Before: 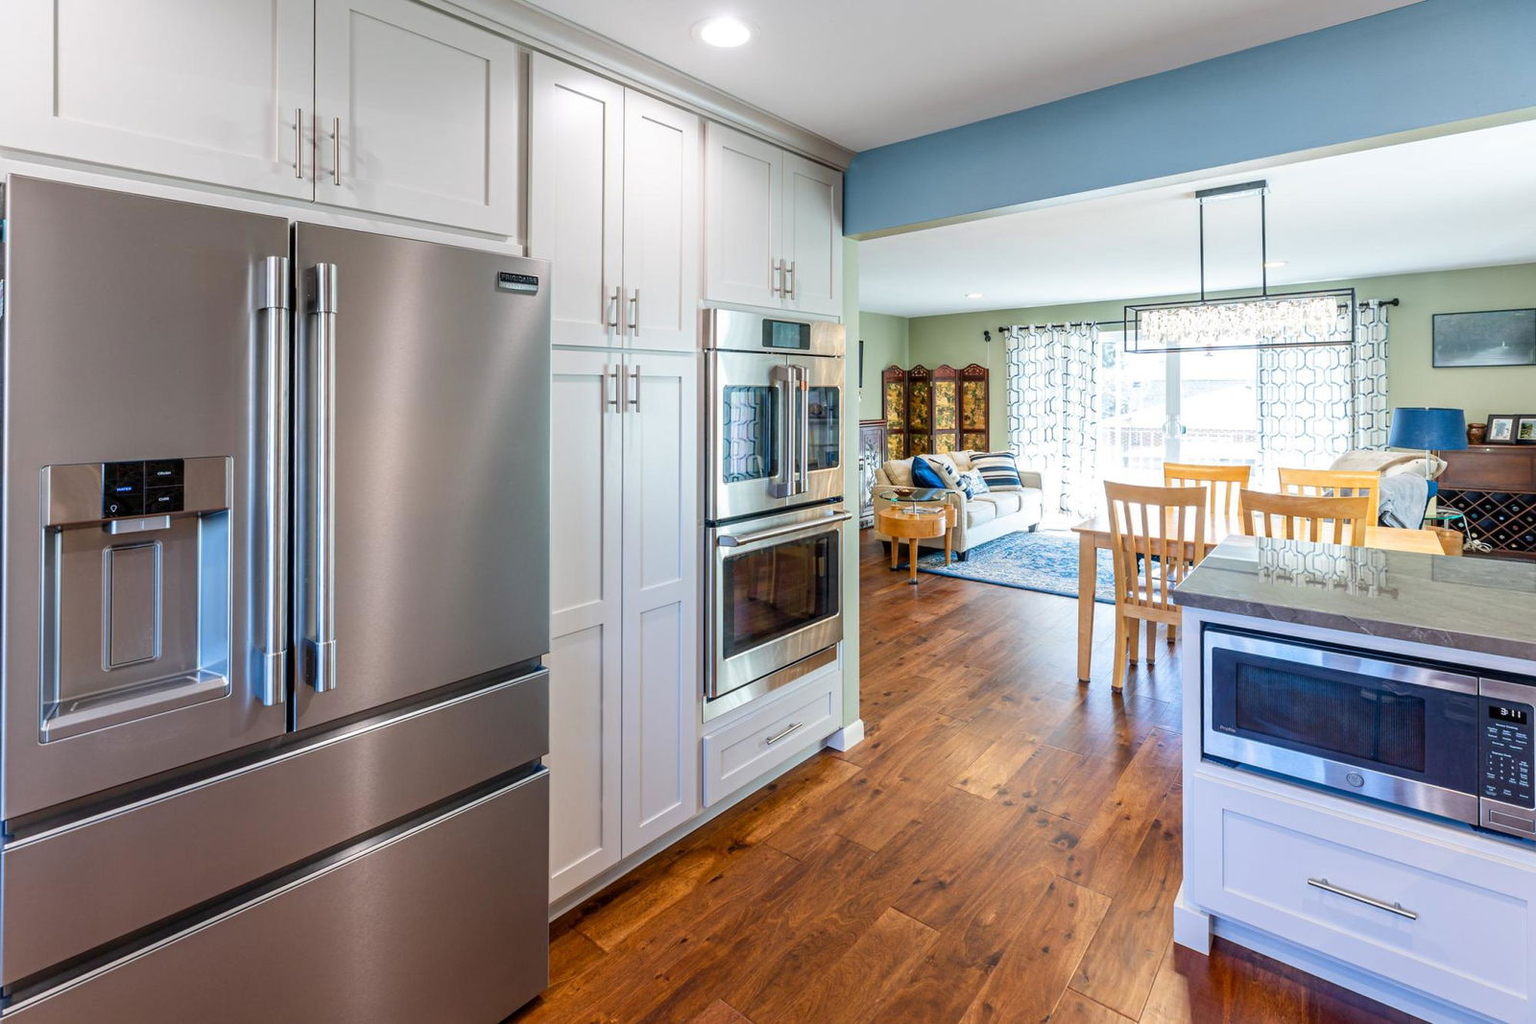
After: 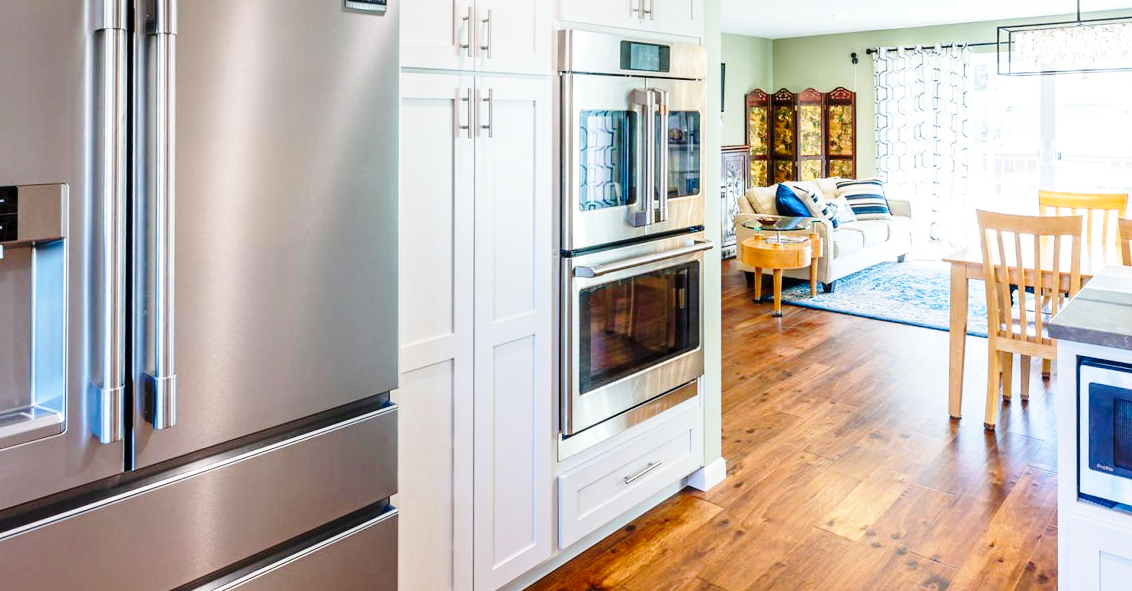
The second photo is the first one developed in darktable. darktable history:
base curve: curves: ch0 [(0, 0) (0.028, 0.03) (0.121, 0.232) (0.46, 0.748) (0.859, 0.968) (1, 1)], preserve colors none
crop: left 10.927%, top 27.392%, right 18.283%, bottom 17.13%
